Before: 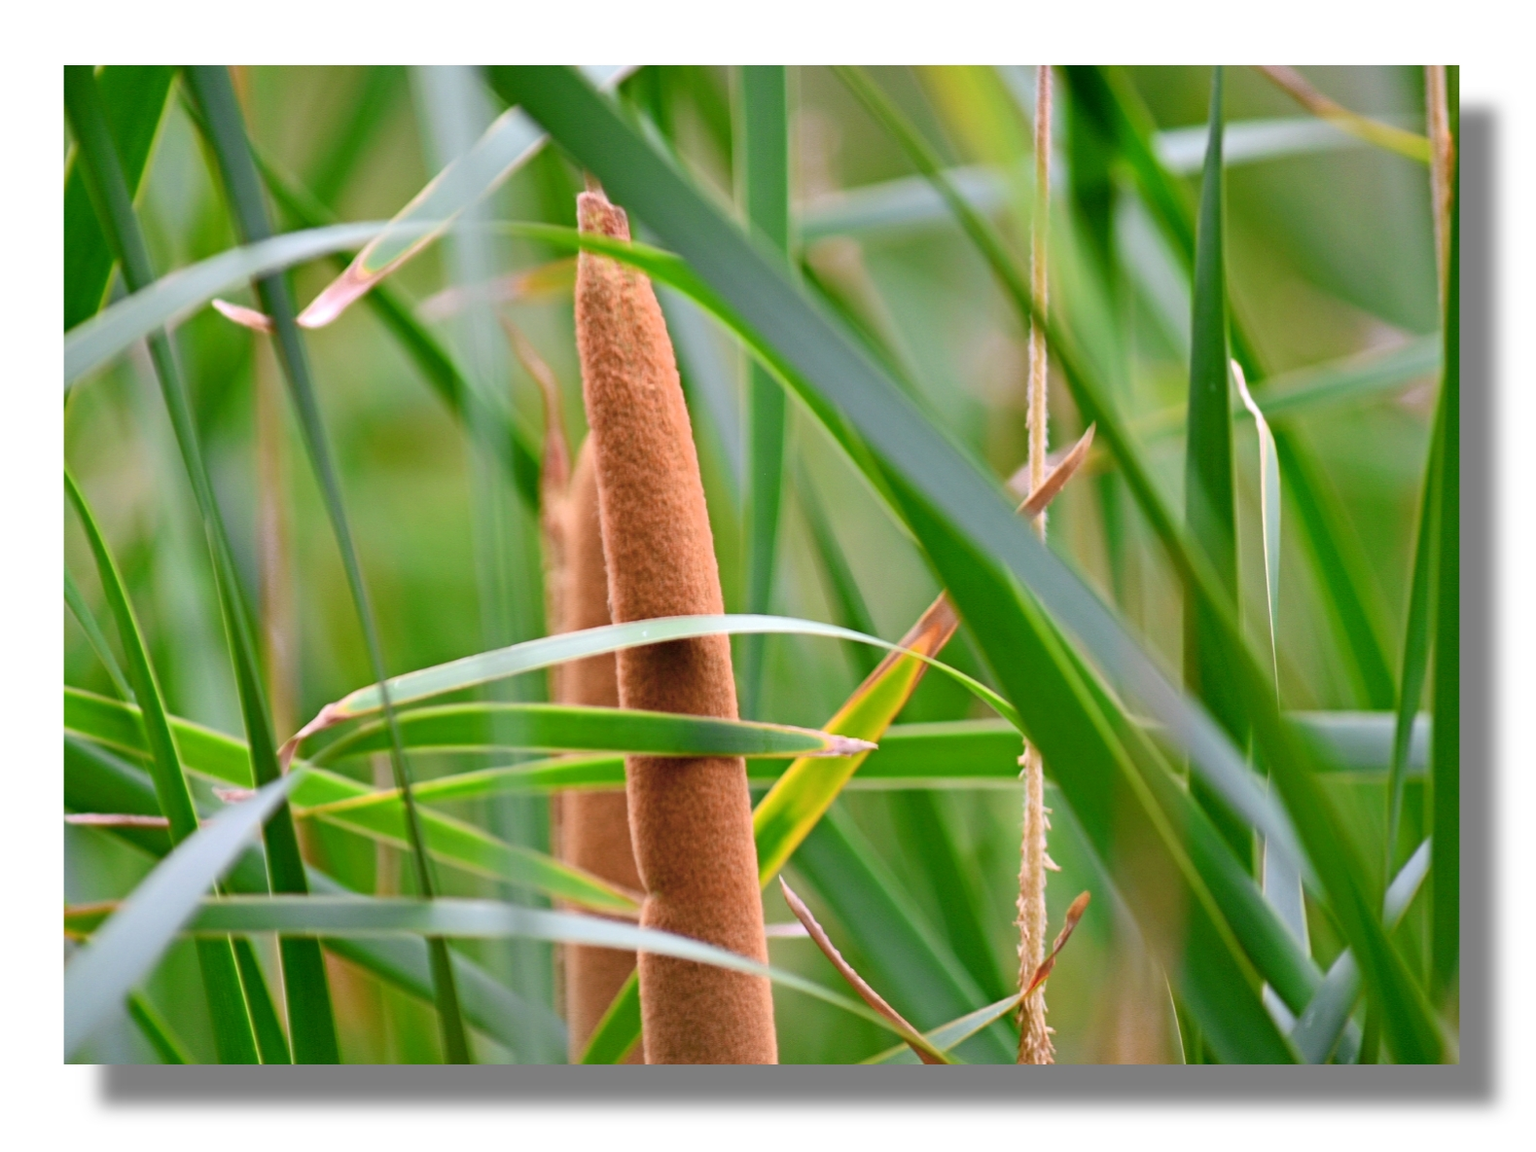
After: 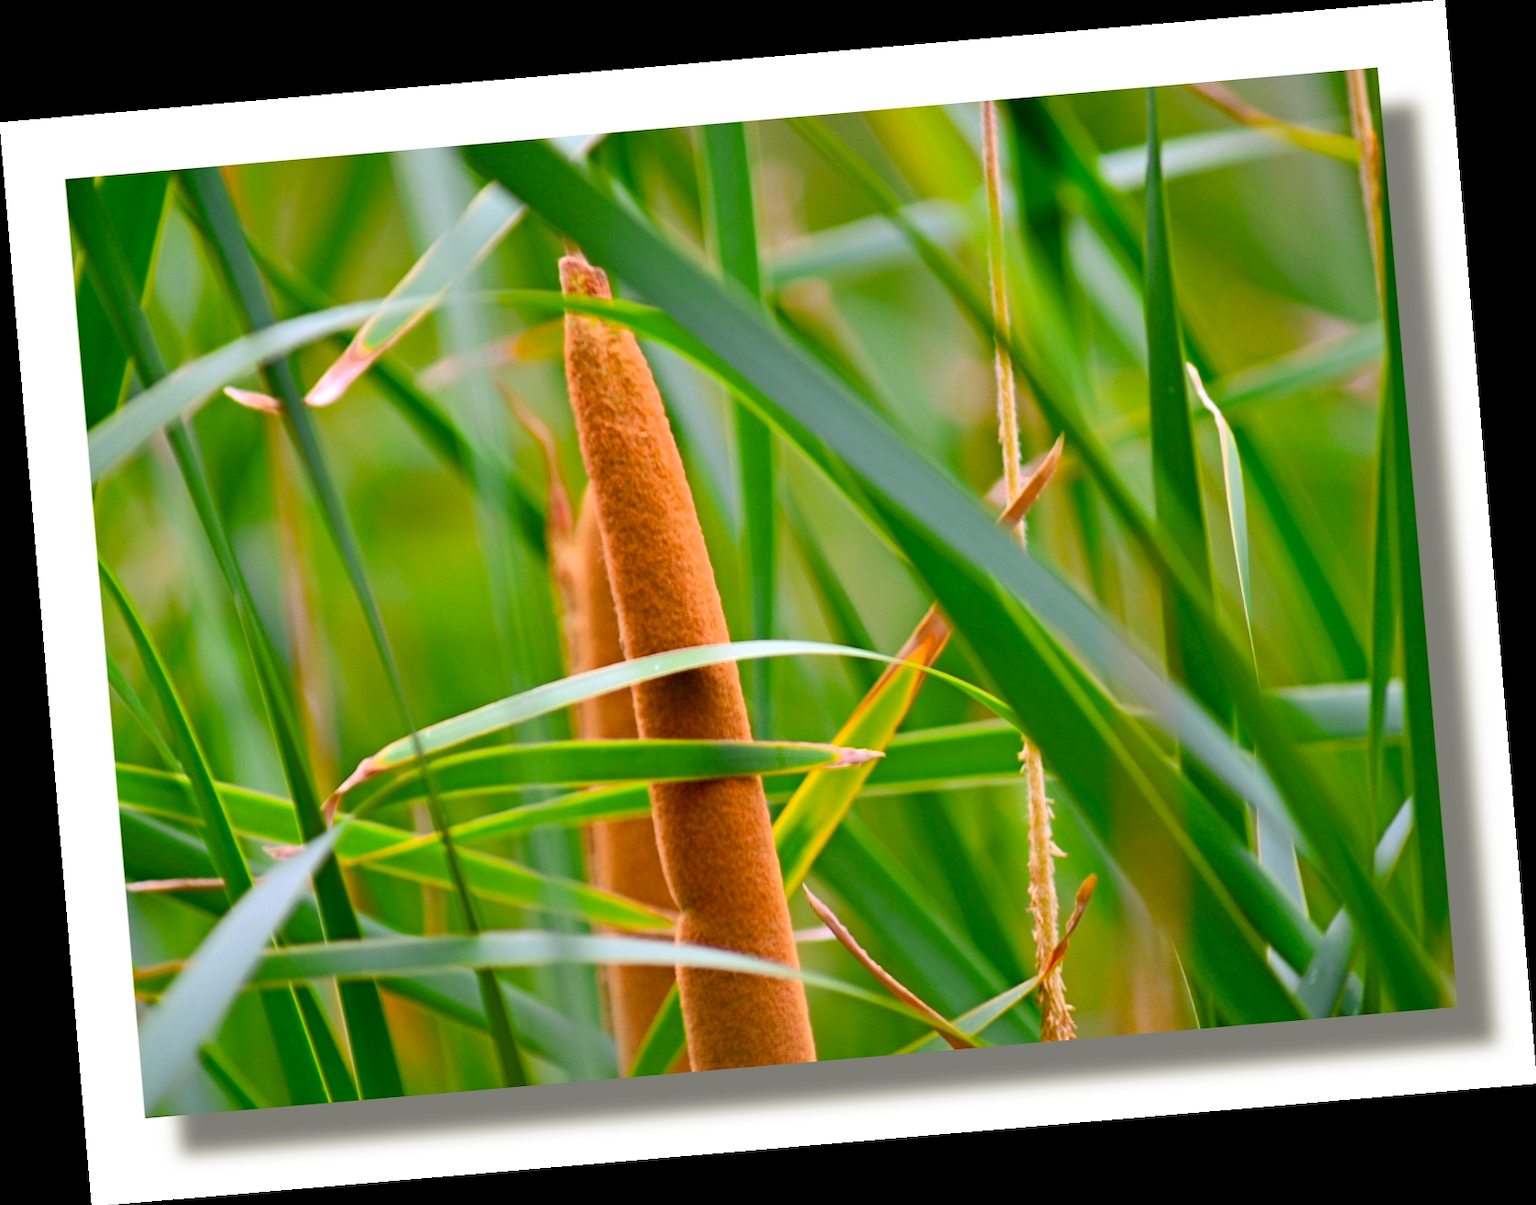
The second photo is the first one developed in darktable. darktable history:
color balance rgb: perceptual saturation grading › global saturation 40%, global vibrance 15%
rotate and perspective: rotation -4.86°, automatic cropping off
rgb curve: curves: ch2 [(0, 0) (0.567, 0.512) (1, 1)], mode RGB, independent channels
